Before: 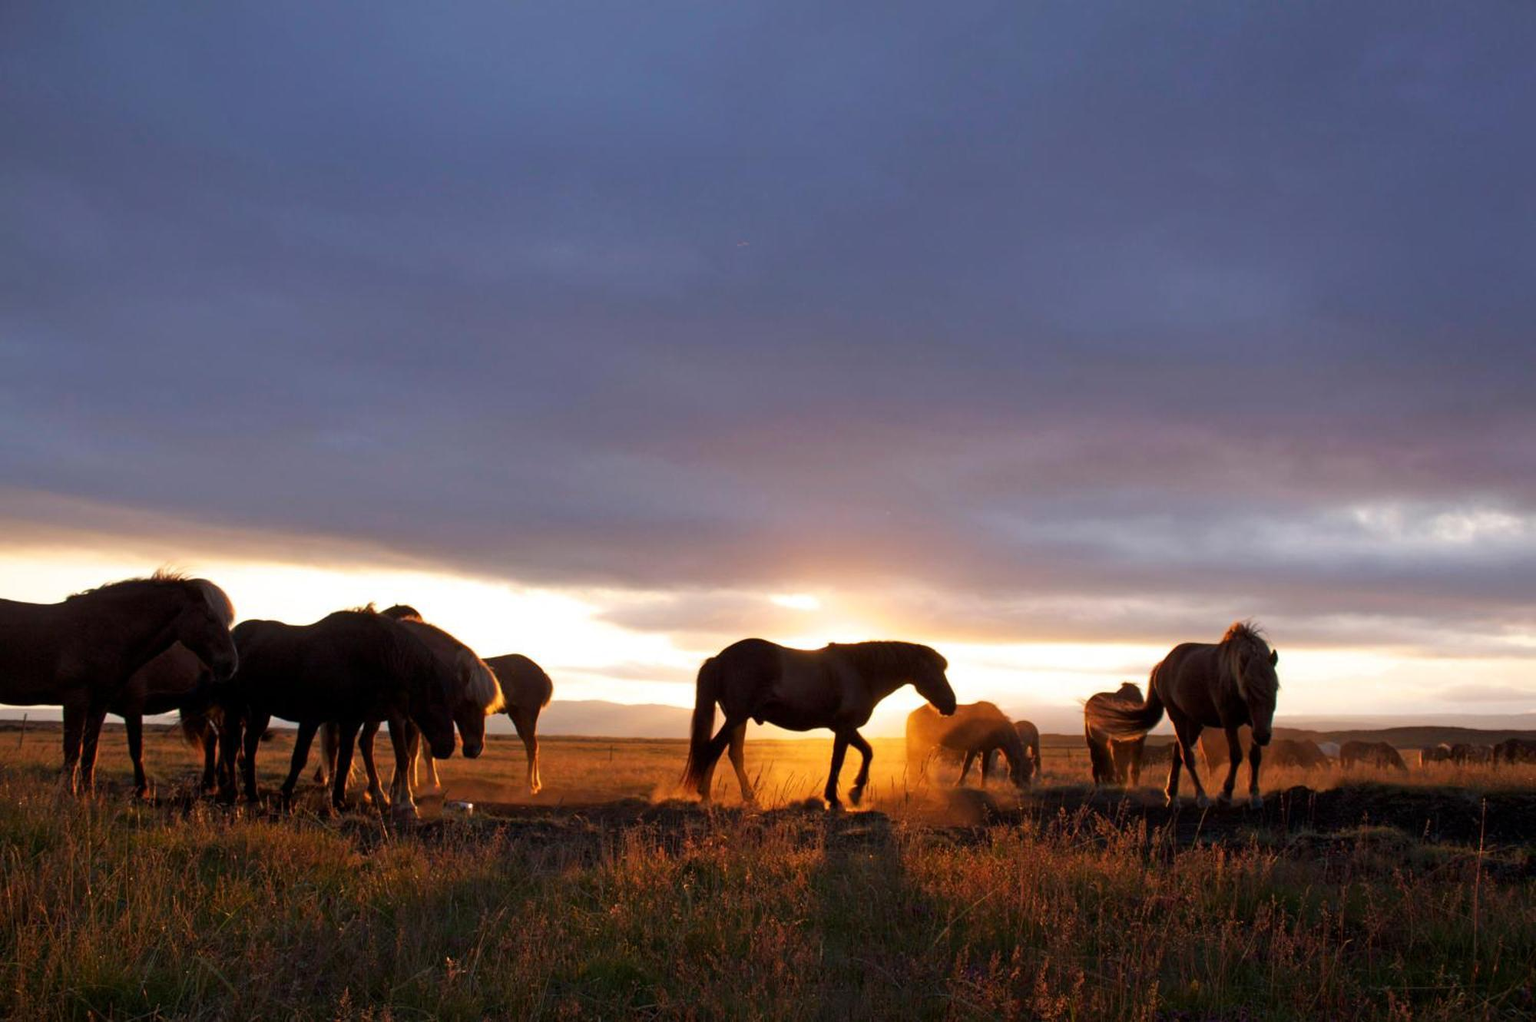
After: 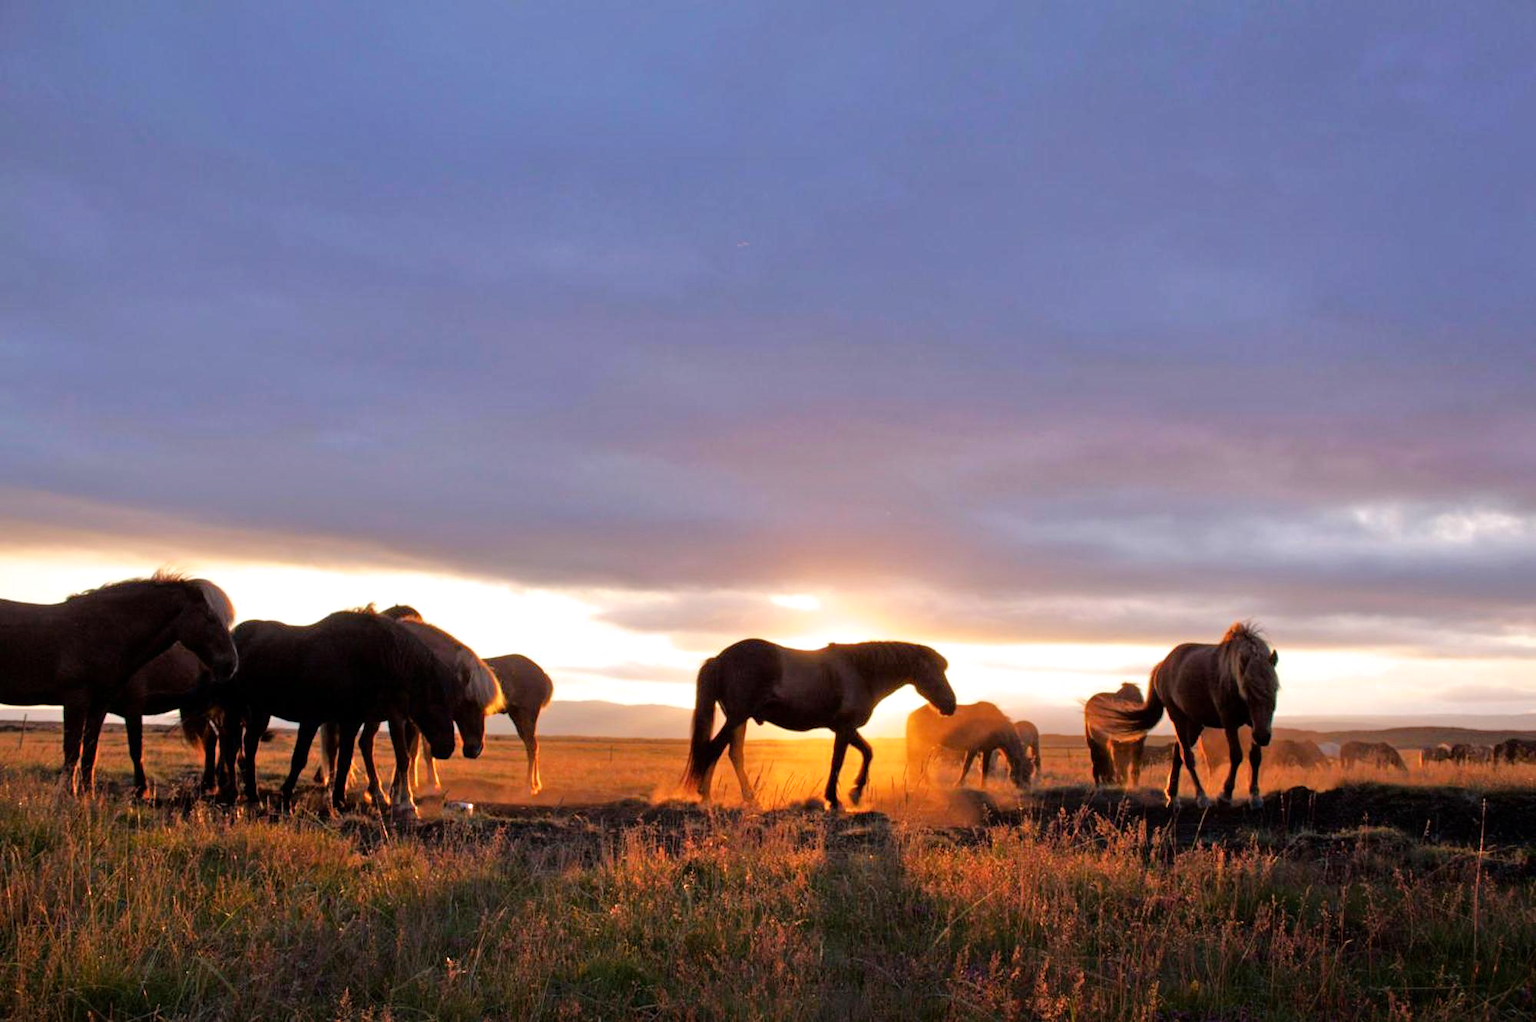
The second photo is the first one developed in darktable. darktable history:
white balance: red 1.009, blue 1.027
tone equalizer: -7 EV 0.15 EV, -6 EV 0.6 EV, -5 EV 1.15 EV, -4 EV 1.33 EV, -3 EV 1.15 EV, -2 EV 0.6 EV, -1 EV 0.15 EV, mask exposure compensation -0.5 EV
